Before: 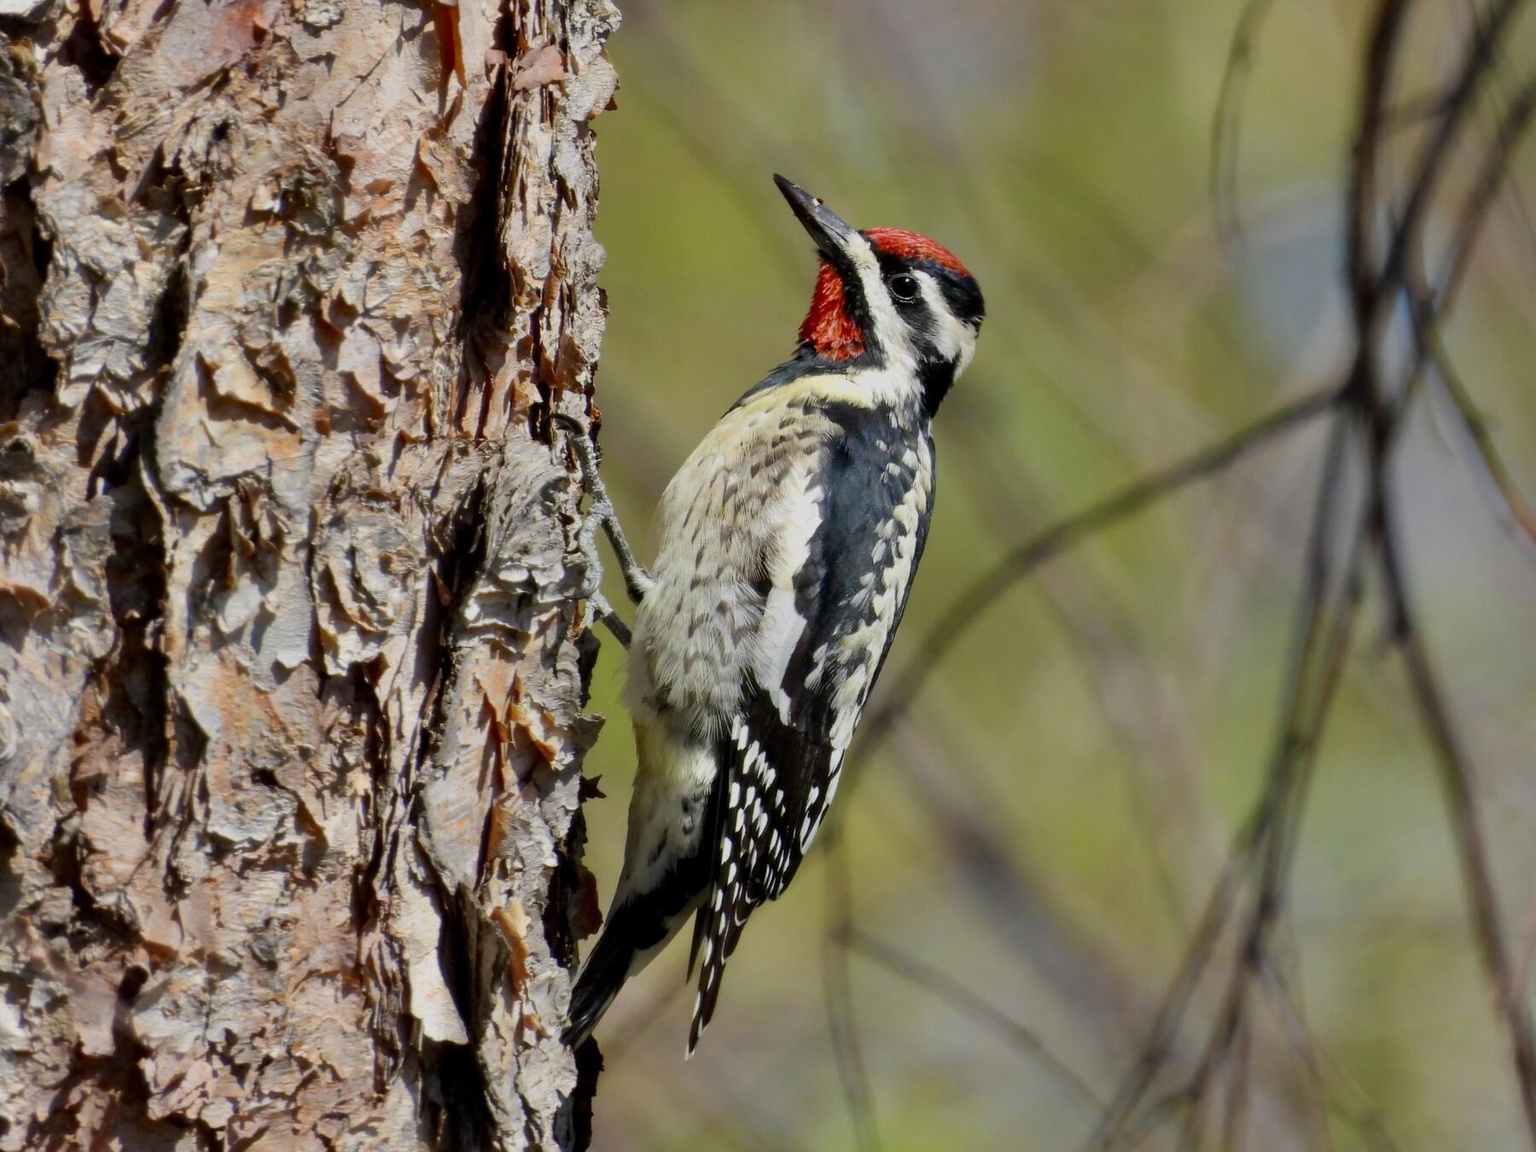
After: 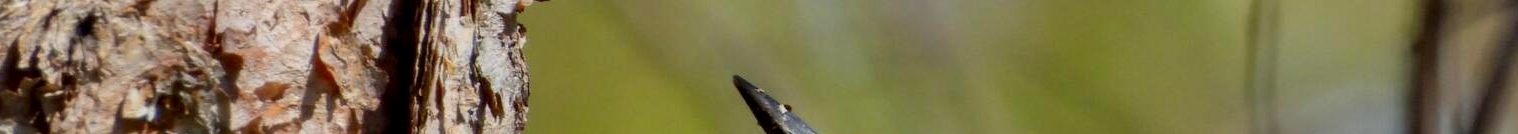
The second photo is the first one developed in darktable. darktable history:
local contrast: on, module defaults
tone equalizer: on, module defaults
crop and rotate: left 9.644%, top 9.491%, right 6.021%, bottom 80.509%
